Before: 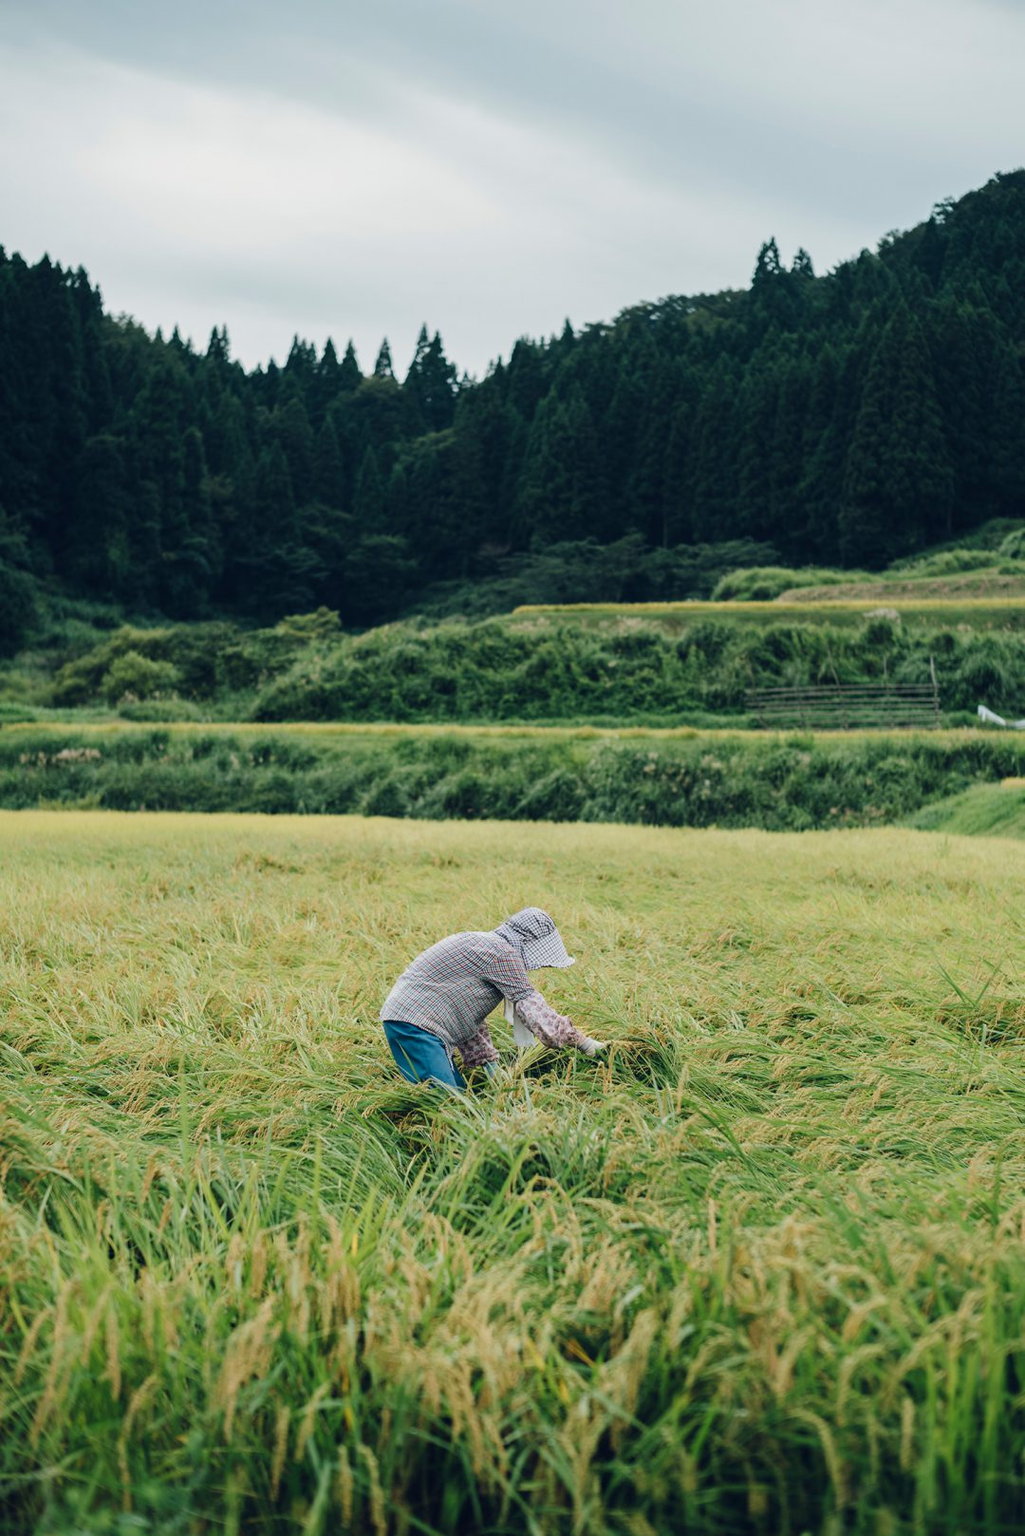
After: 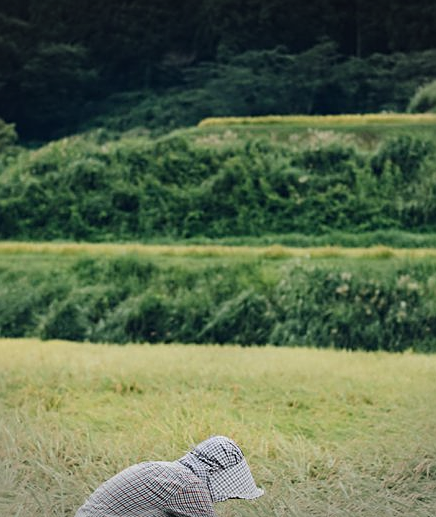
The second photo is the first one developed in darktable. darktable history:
vignetting: fall-off start 100%, brightness -0.282, width/height ratio 1.31
crop: left 31.751%, top 32.172%, right 27.8%, bottom 35.83%
sharpen: on, module defaults
